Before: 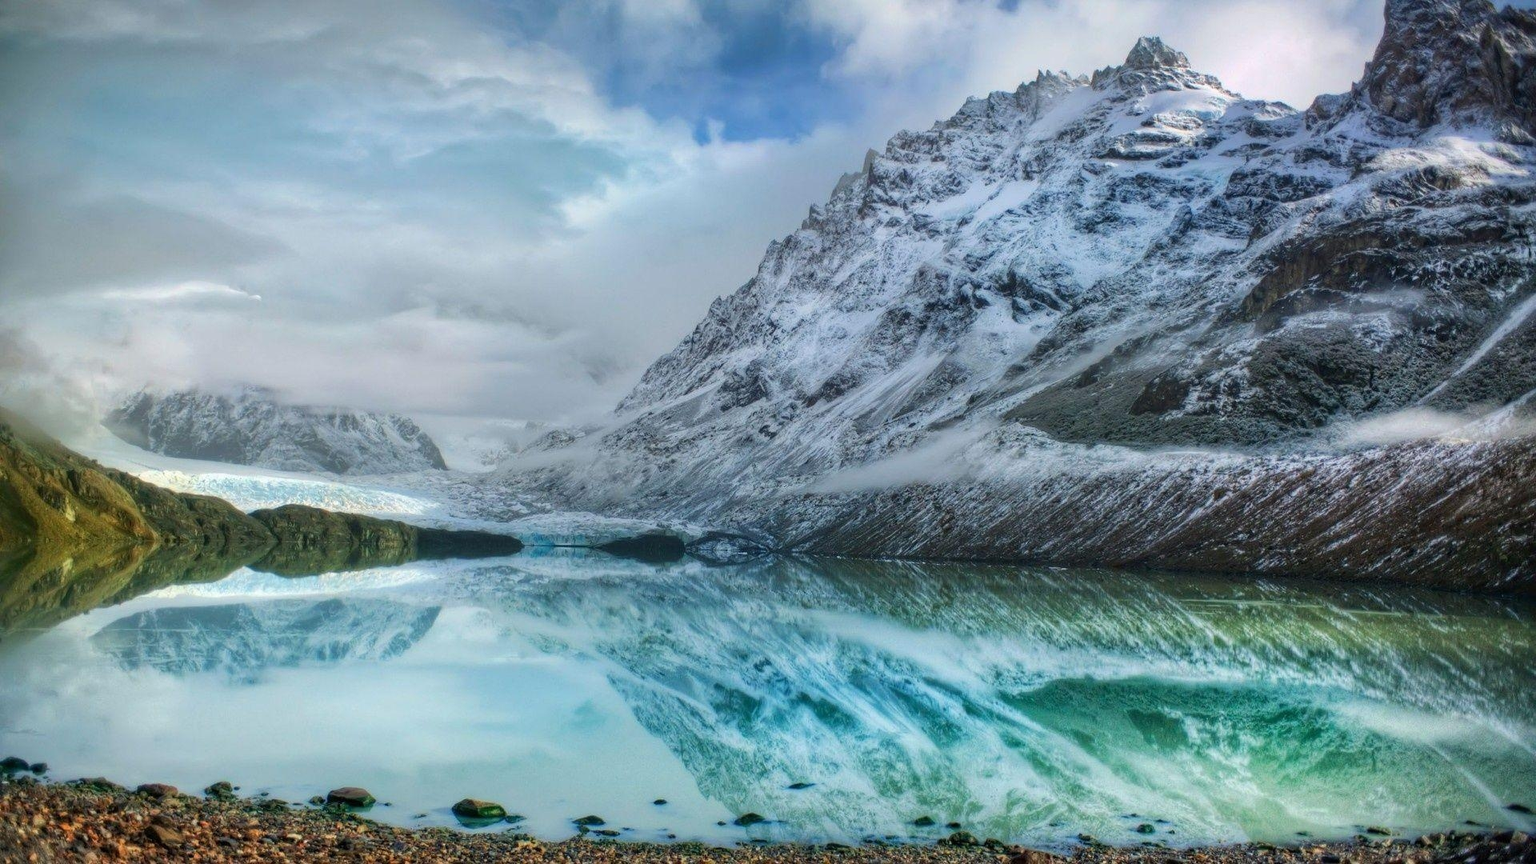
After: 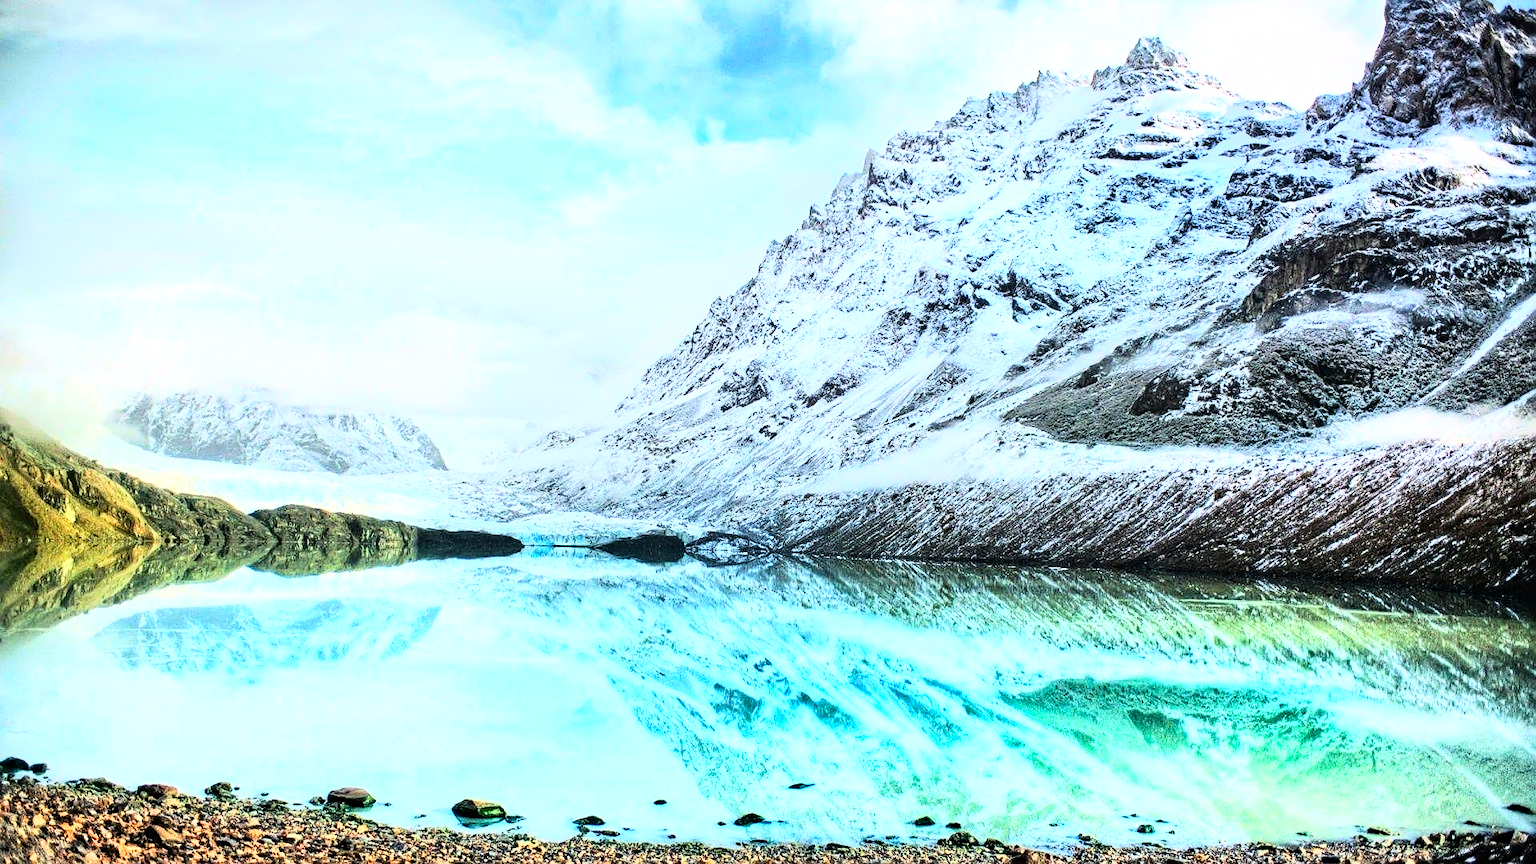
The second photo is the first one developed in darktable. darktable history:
exposure: black level correction 0, exposure 0.7 EV, compensate exposure bias true, compensate highlight preservation false
sharpen: on, module defaults
rgb curve: curves: ch0 [(0, 0) (0.21, 0.15) (0.24, 0.21) (0.5, 0.75) (0.75, 0.96) (0.89, 0.99) (1, 1)]; ch1 [(0, 0.02) (0.21, 0.13) (0.25, 0.2) (0.5, 0.67) (0.75, 0.9) (0.89, 0.97) (1, 1)]; ch2 [(0, 0.02) (0.21, 0.13) (0.25, 0.2) (0.5, 0.67) (0.75, 0.9) (0.89, 0.97) (1, 1)], compensate middle gray true
haze removal: compatibility mode true, adaptive false
